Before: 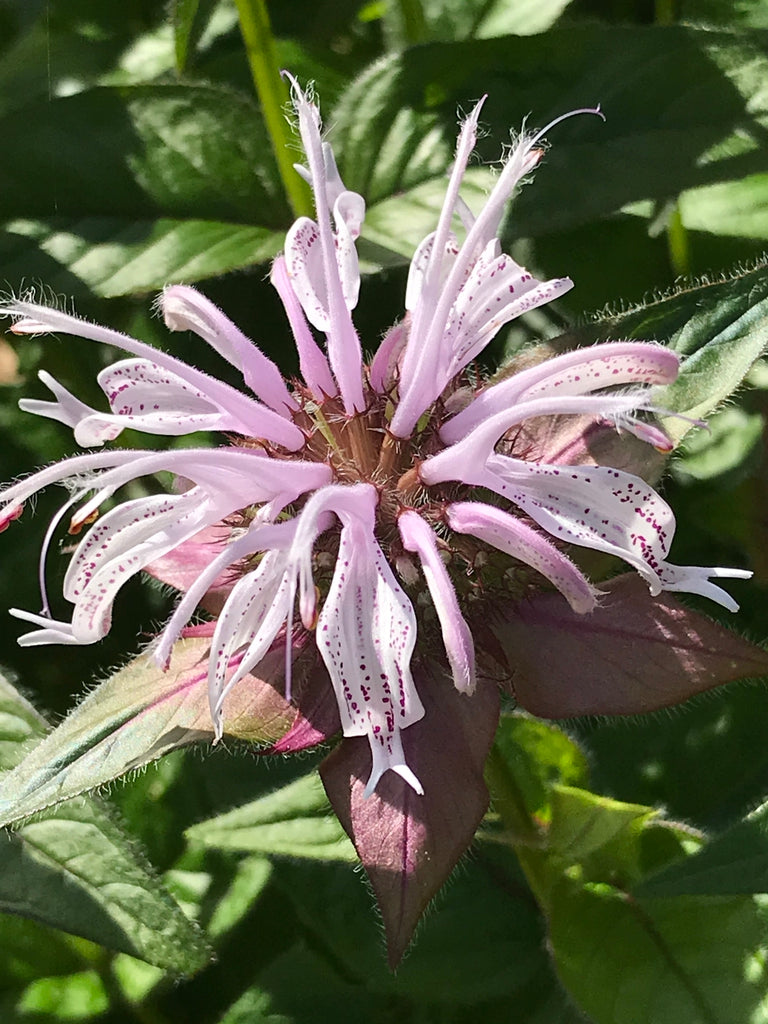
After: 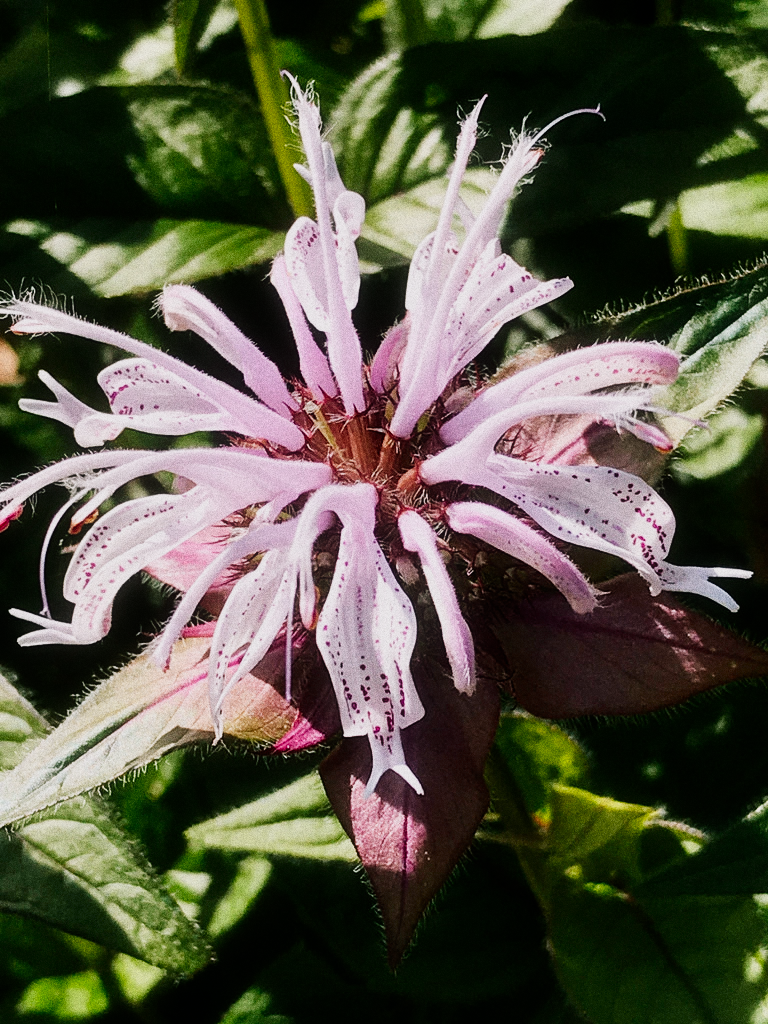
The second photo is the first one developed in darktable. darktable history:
contrast equalizer: octaves 7, y [[0.6 ×6], [0.55 ×6], [0 ×6], [0 ×6], [0 ×6]], mix 0.2
color balance rgb: shadows lift › chroma 2%, shadows lift › hue 217.2°, power › chroma 0.25%, power › hue 60°, highlights gain › chroma 1.5%, highlights gain › hue 309.6°, global offset › luminance -0.5%, perceptual saturation grading › global saturation 15%, global vibrance 20%
diffuse or sharpen "bloom 20%": radius span 32, 1st order speed 50%, 2nd order speed 50%, 3rd order speed 50%, 4th order speed 50% | blend: blend mode normal, opacity 20%; mask: uniform (no mask)
exposure "auto exposure": compensate highlight preservation false
rgb primaries: red hue -0.035, red purity 1.02, green hue 0.052, green purity 0.95, blue hue -0.122, blue purity 0.95
sigmoid: contrast 1.8, skew -0.2, preserve hue 0%, red attenuation 0.1, red rotation 0.035, green attenuation 0.1, green rotation -0.017, blue attenuation 0.15, blue rotation -0.052, base primaries Rec2020
grain "silver grain": coarseness 0.09 ISO, strength 40%
